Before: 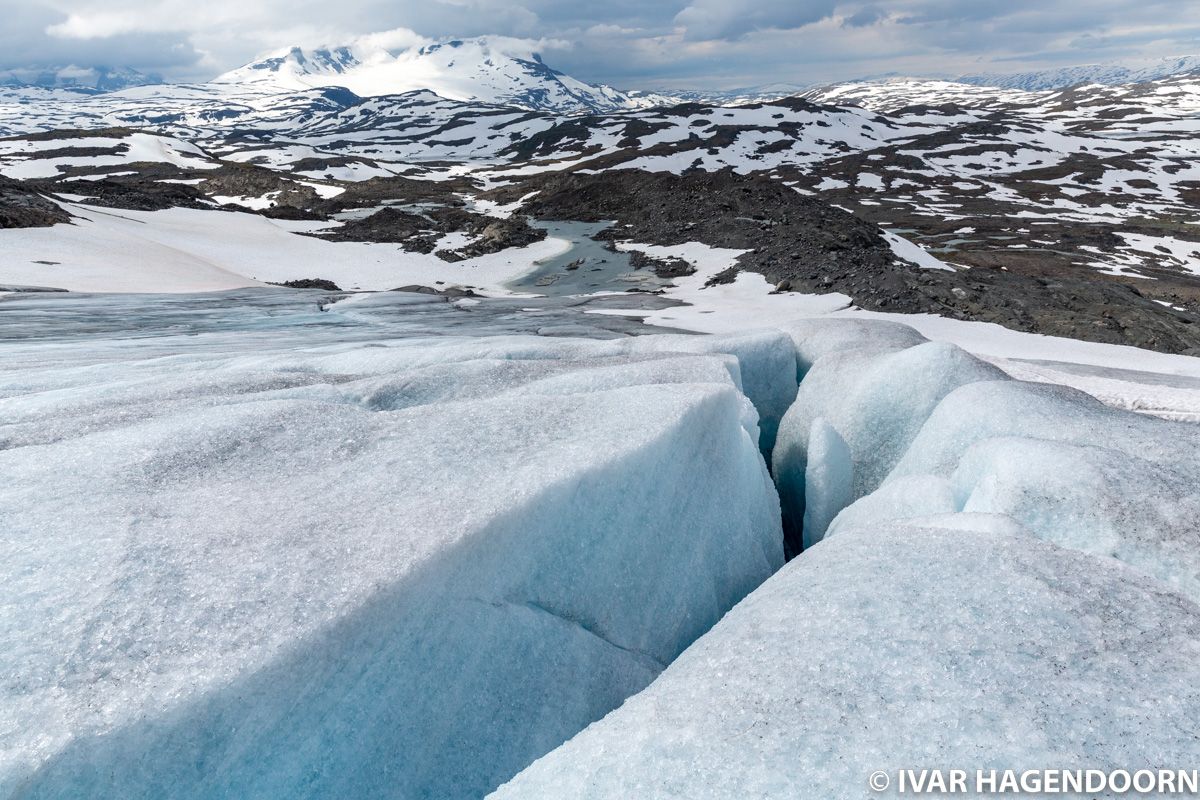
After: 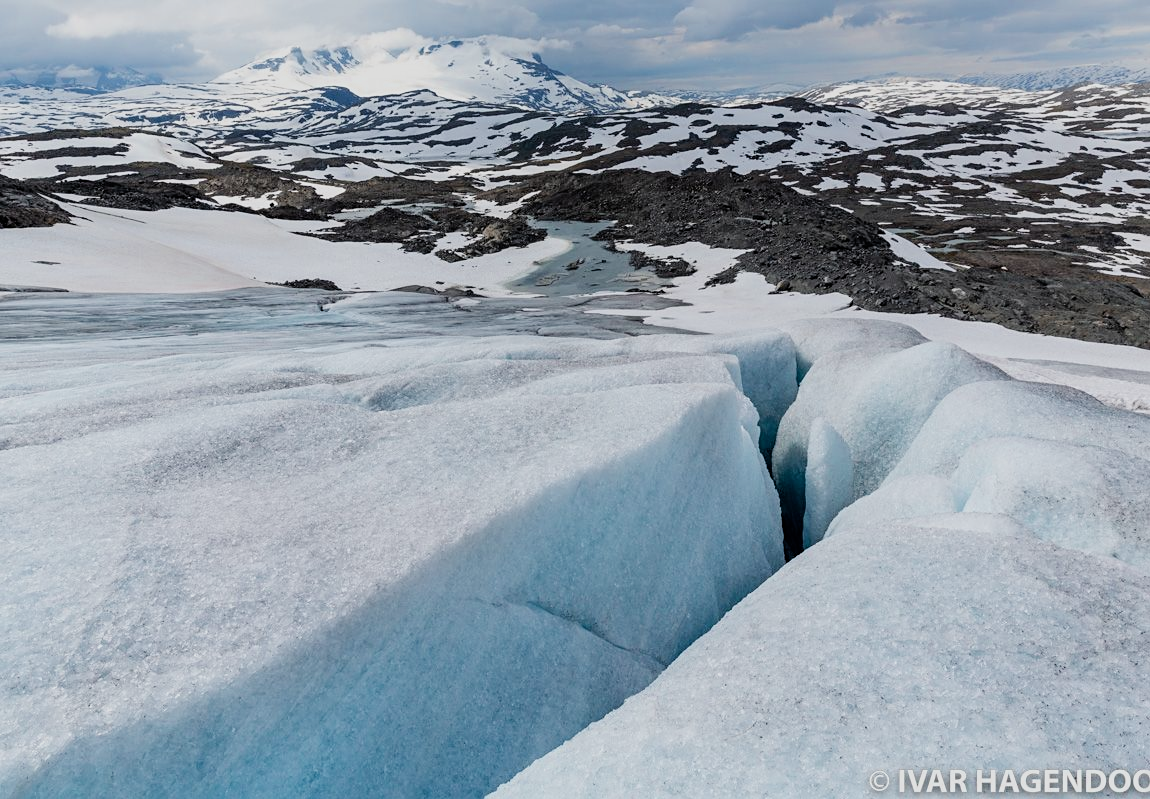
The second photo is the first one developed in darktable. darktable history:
filmic rgb: white relative exposure 3.8 EV, hardness 4.35
sharpen: amount 0.2
color zones: curves: ch0 [(0.11, 0.396) (0.195, 0.36) (0.25, 0.5) (0.303, 0.412) (0.357, 0.544) (0.75, 0.5) (0.967, 0.328)]; ch1 [(0, 0.468) (0.112, 0.512) (0.202, 0.6) (0.25, 0.5) (0.307, 0.352) (0.357, 0.544) (0.75, 0.5) (0.963, 0.524)]
crop: right 4.126%, bottom 0.031%
